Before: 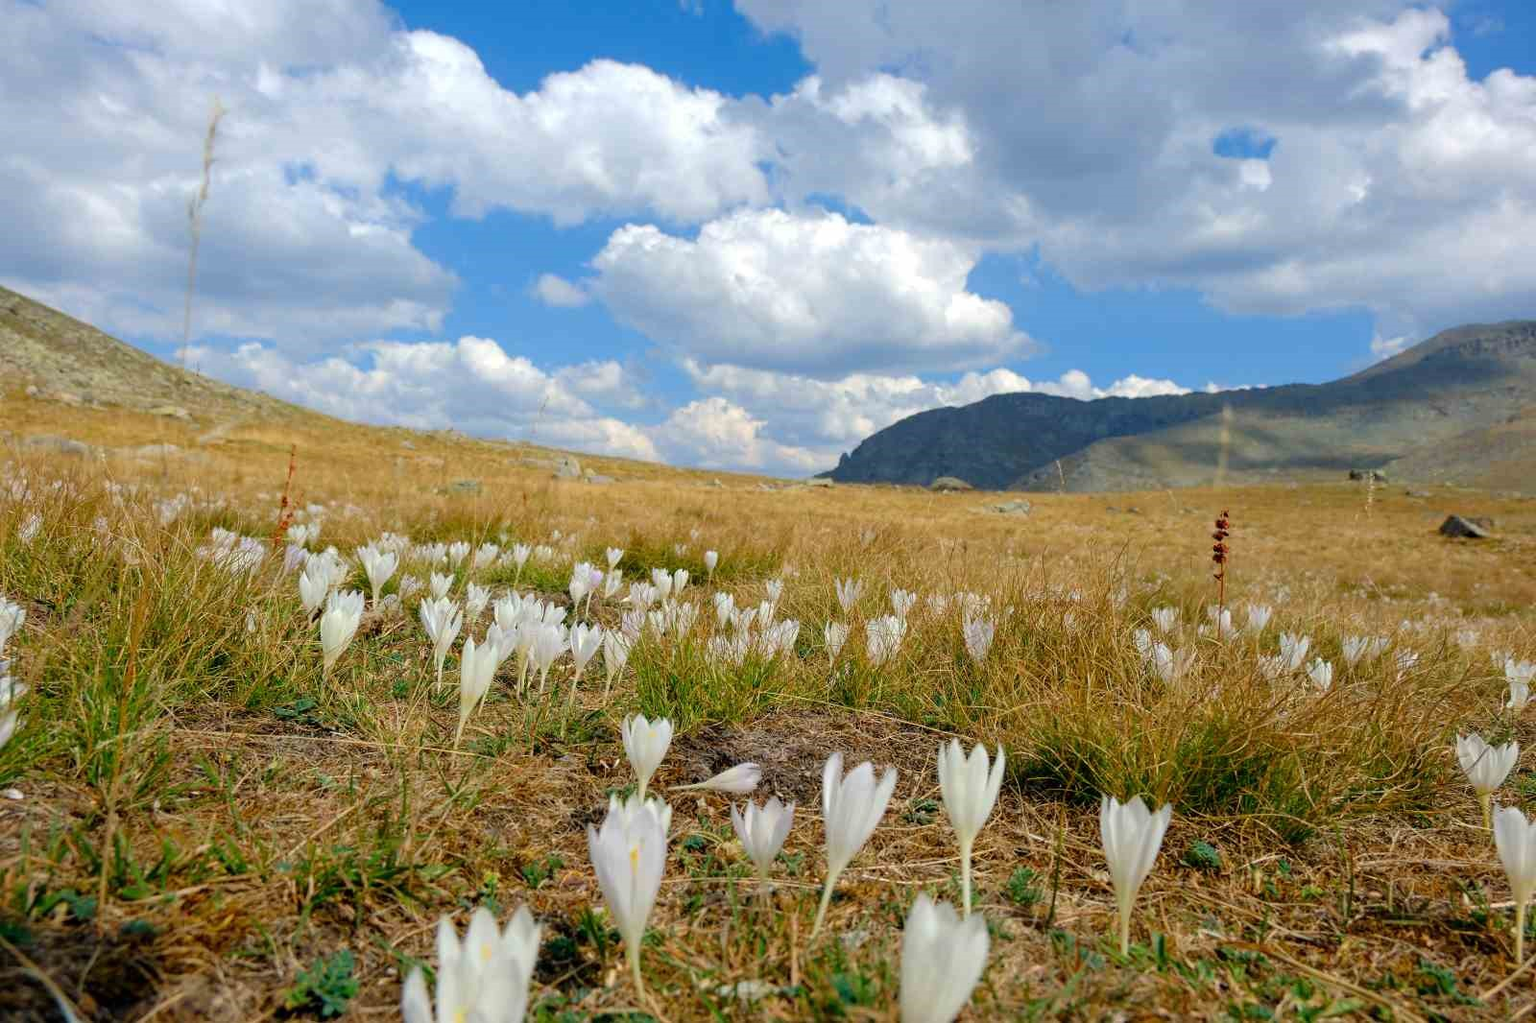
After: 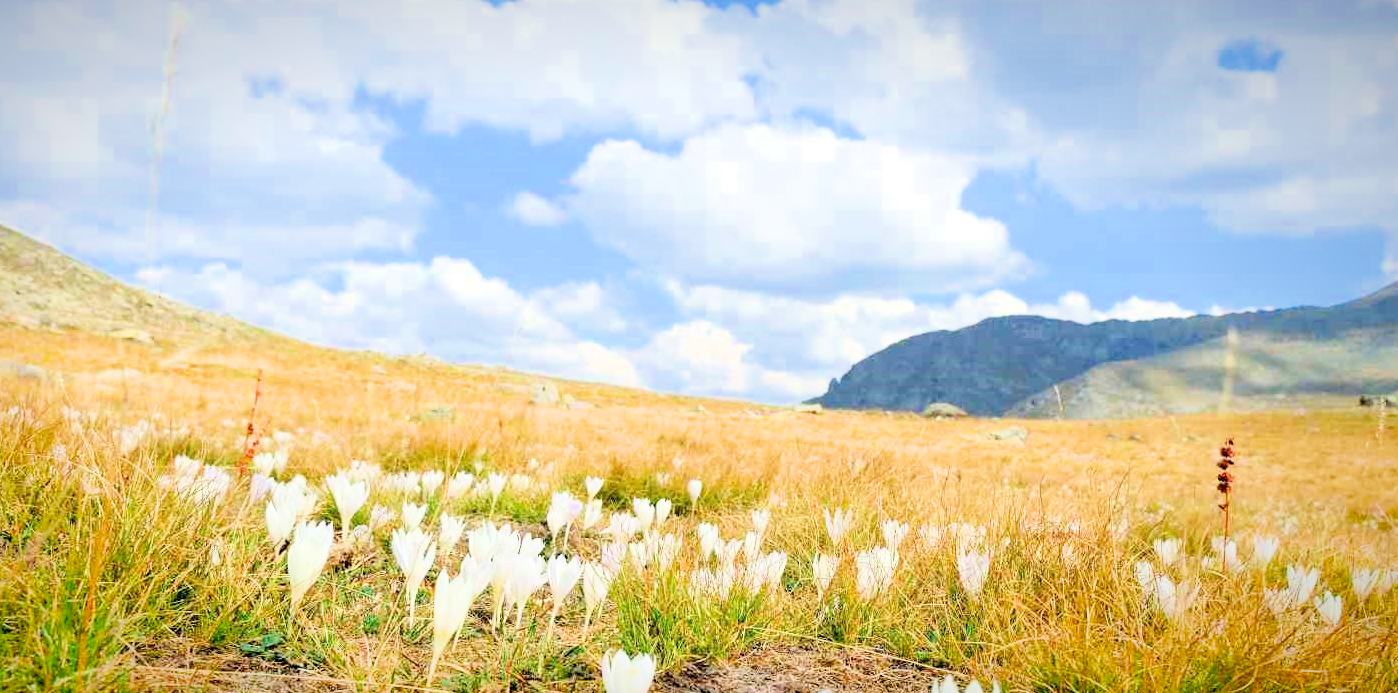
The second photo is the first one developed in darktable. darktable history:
exposure: black level correction 0.001, exposure 1.733 EV, compensate highlight preservation false
crop: left 2.931%, top 8.86%, right 9.667%, bottom 26.107%
vignetting: fall-off radius 68.96%, saturation 0.371, center (-0.078, 0.063), automatic ratio true, unbound false
filmic rgb: black relative exposure -7.78 EV, white relative exposure 4.41 EV, target black luminance 0%, hardness 3.75, latitude 50.71%, contrast 1.072, highlights saturation mix 9.78%, shadows ↔ highlights balance -0.261%, contrast in shadows safe
